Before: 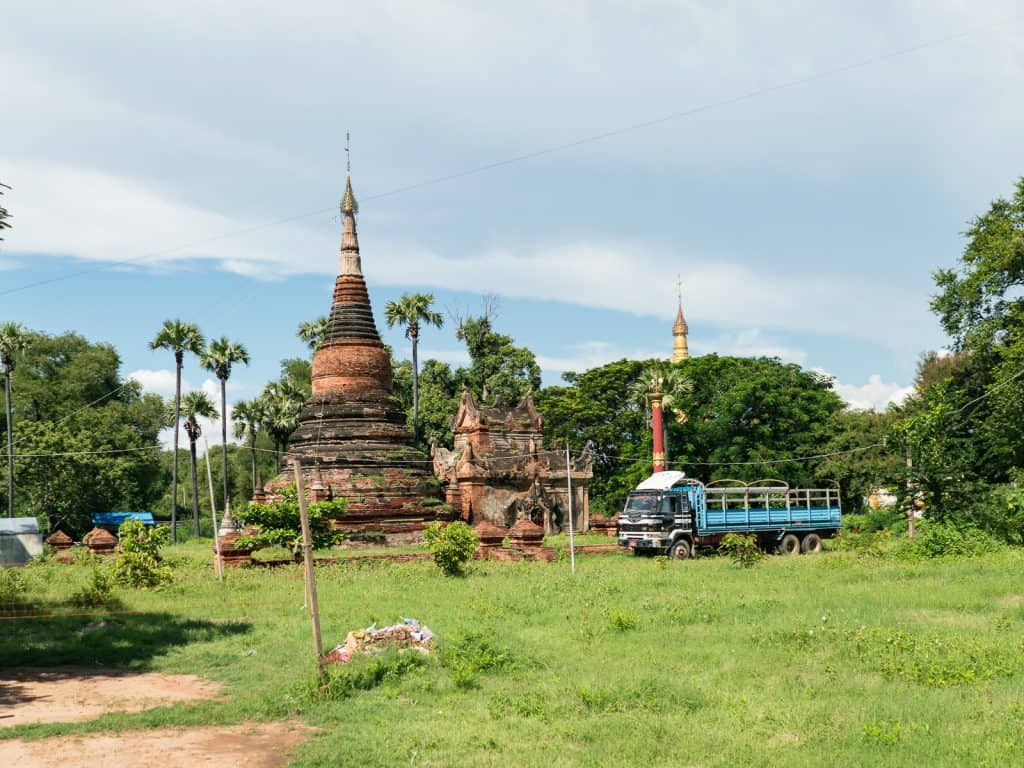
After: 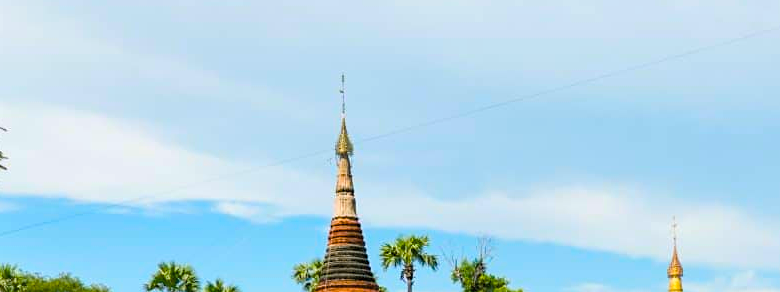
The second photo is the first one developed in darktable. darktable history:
crop: left 0.579%, top 7.627%, right 23.167%, bottom 54.275%
contrast brightness saturation: contrast 0.05, brightness 0.06, saturation 0.01
sharpen: amount 0.2
color balance rgb: linear chroma grading › global chroma 23.15%, perceptual saturation grading › global saturation 28.7%, perceptual saturation grading › mid-tones 12.04%, perceptual saturation grading › shadows 10.19%, global vibrance 22.22%
